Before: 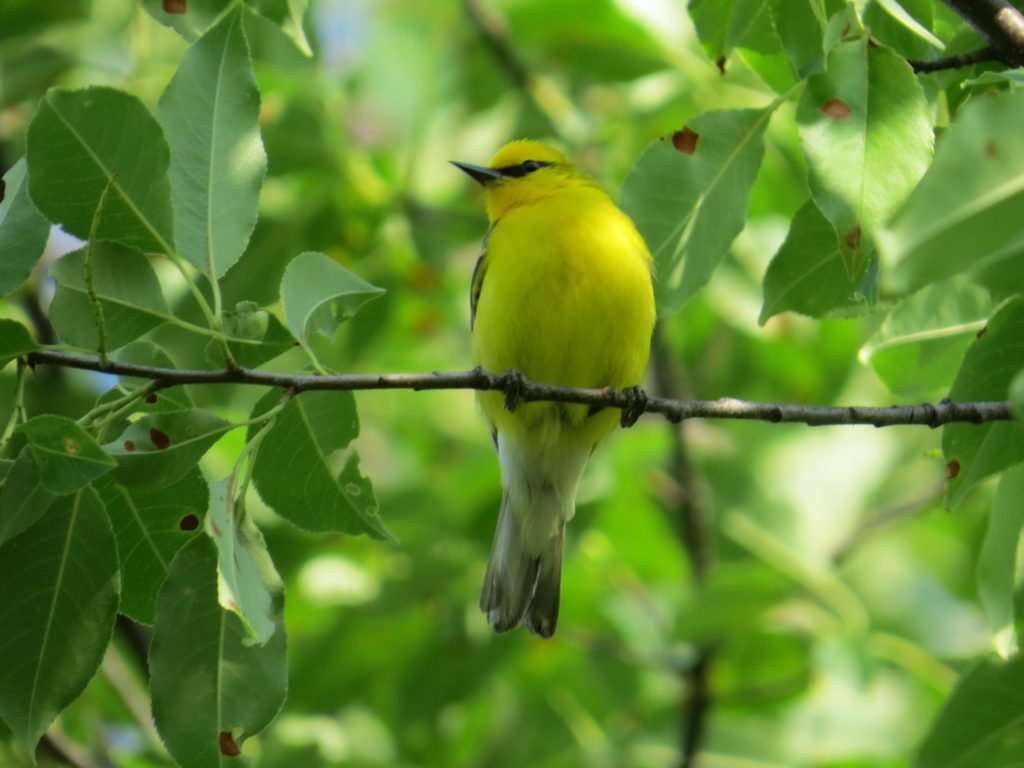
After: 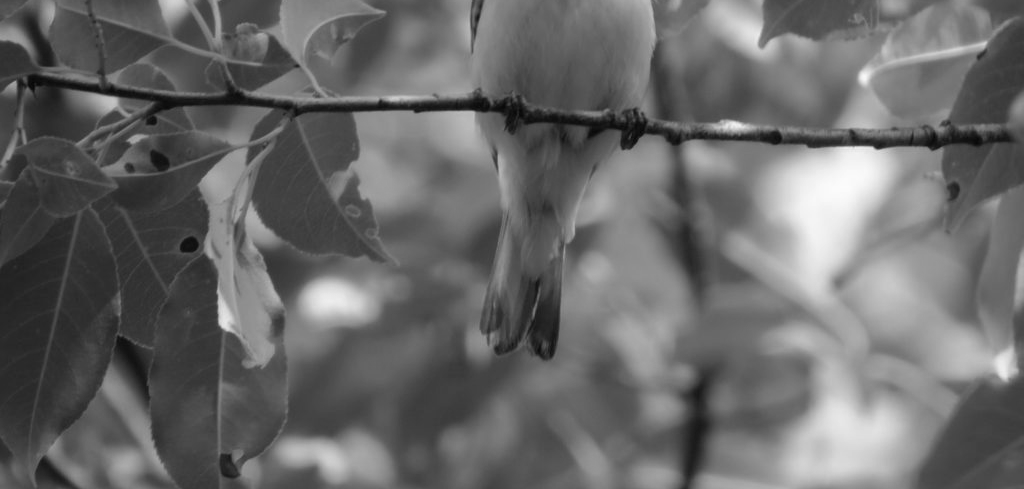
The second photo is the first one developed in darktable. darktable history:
crop and rotate: top 36.249%
exposure: exposure 0.21 EV, compensate highlight preservation false
color calibration: output gray [0.246, 0.254, 0.501, 0], x 0.372, y 0.386, temperature 4286.62 K
